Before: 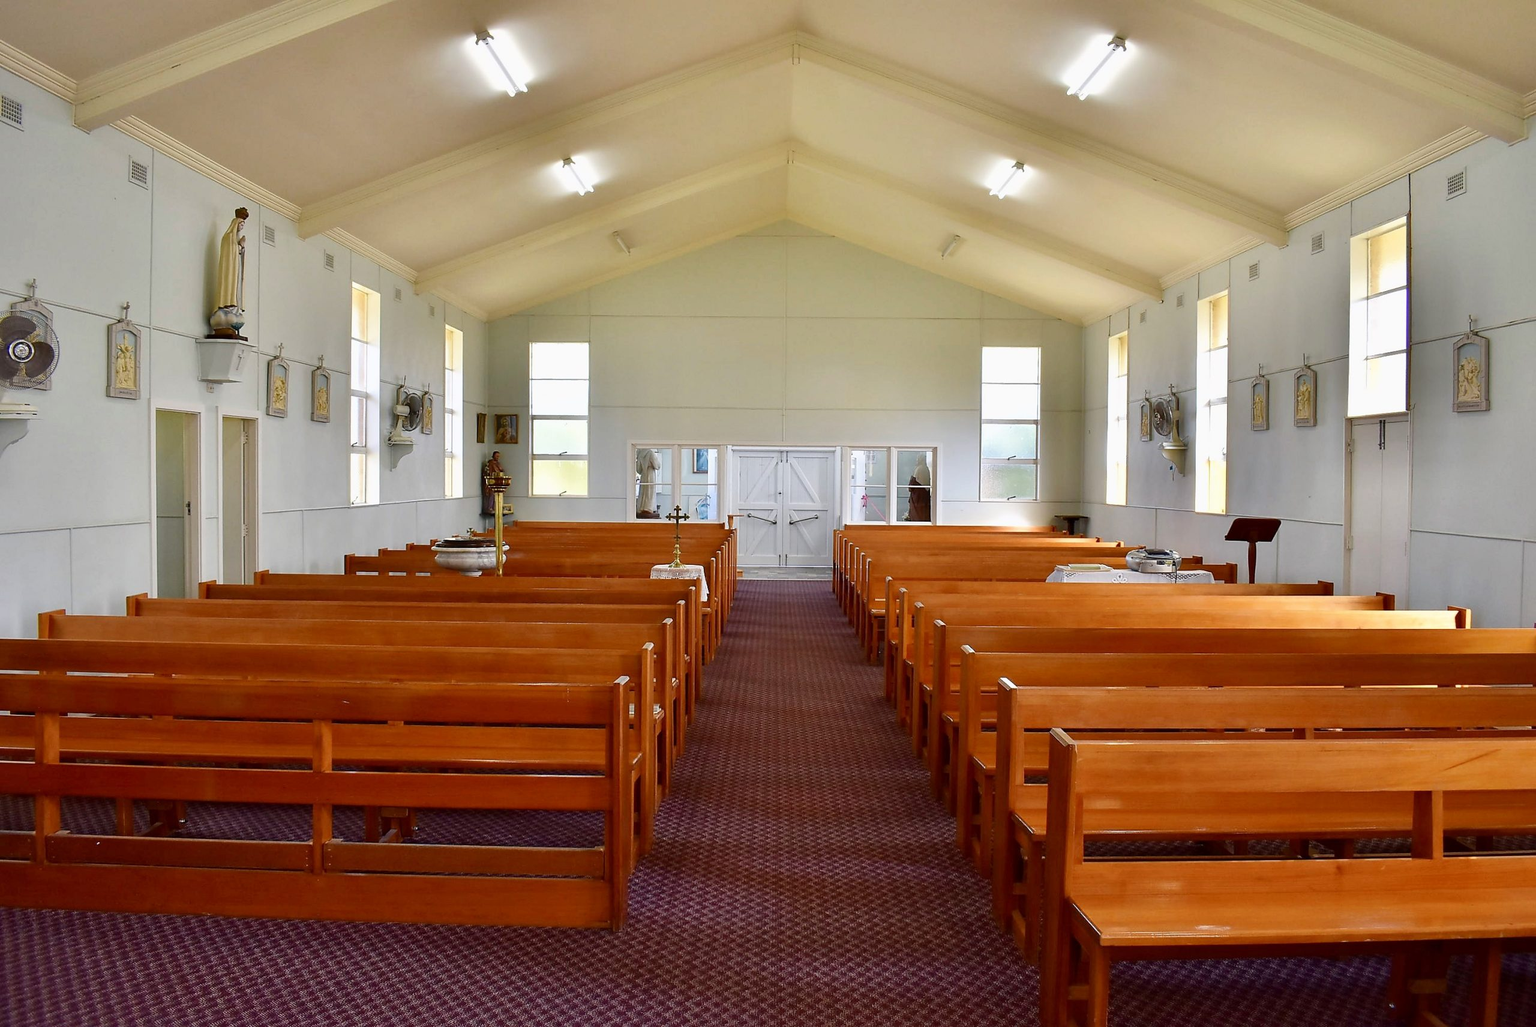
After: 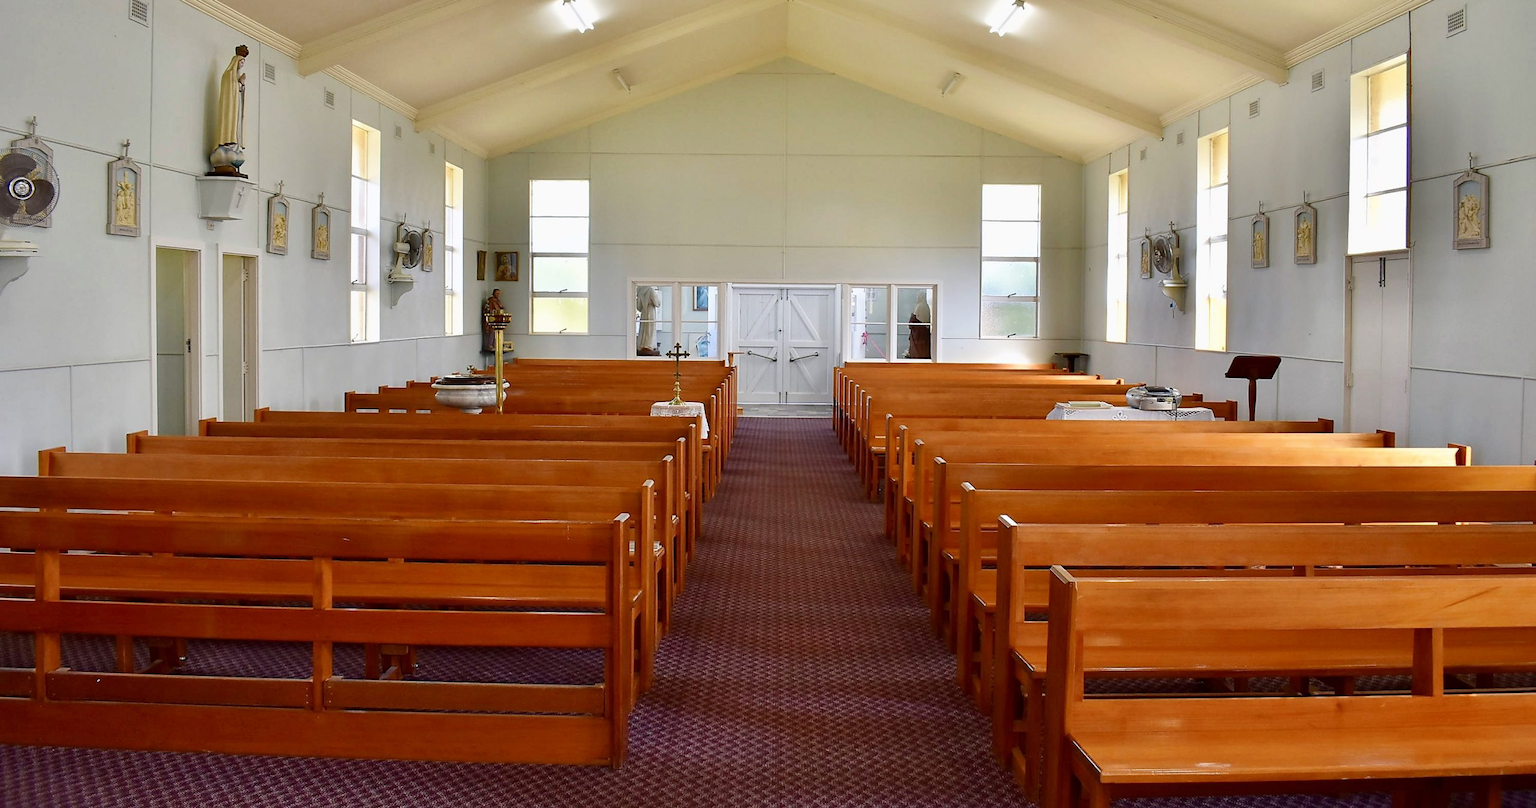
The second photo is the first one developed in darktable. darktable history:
crop and rotate: top 15.884%, bottom 5.328%
